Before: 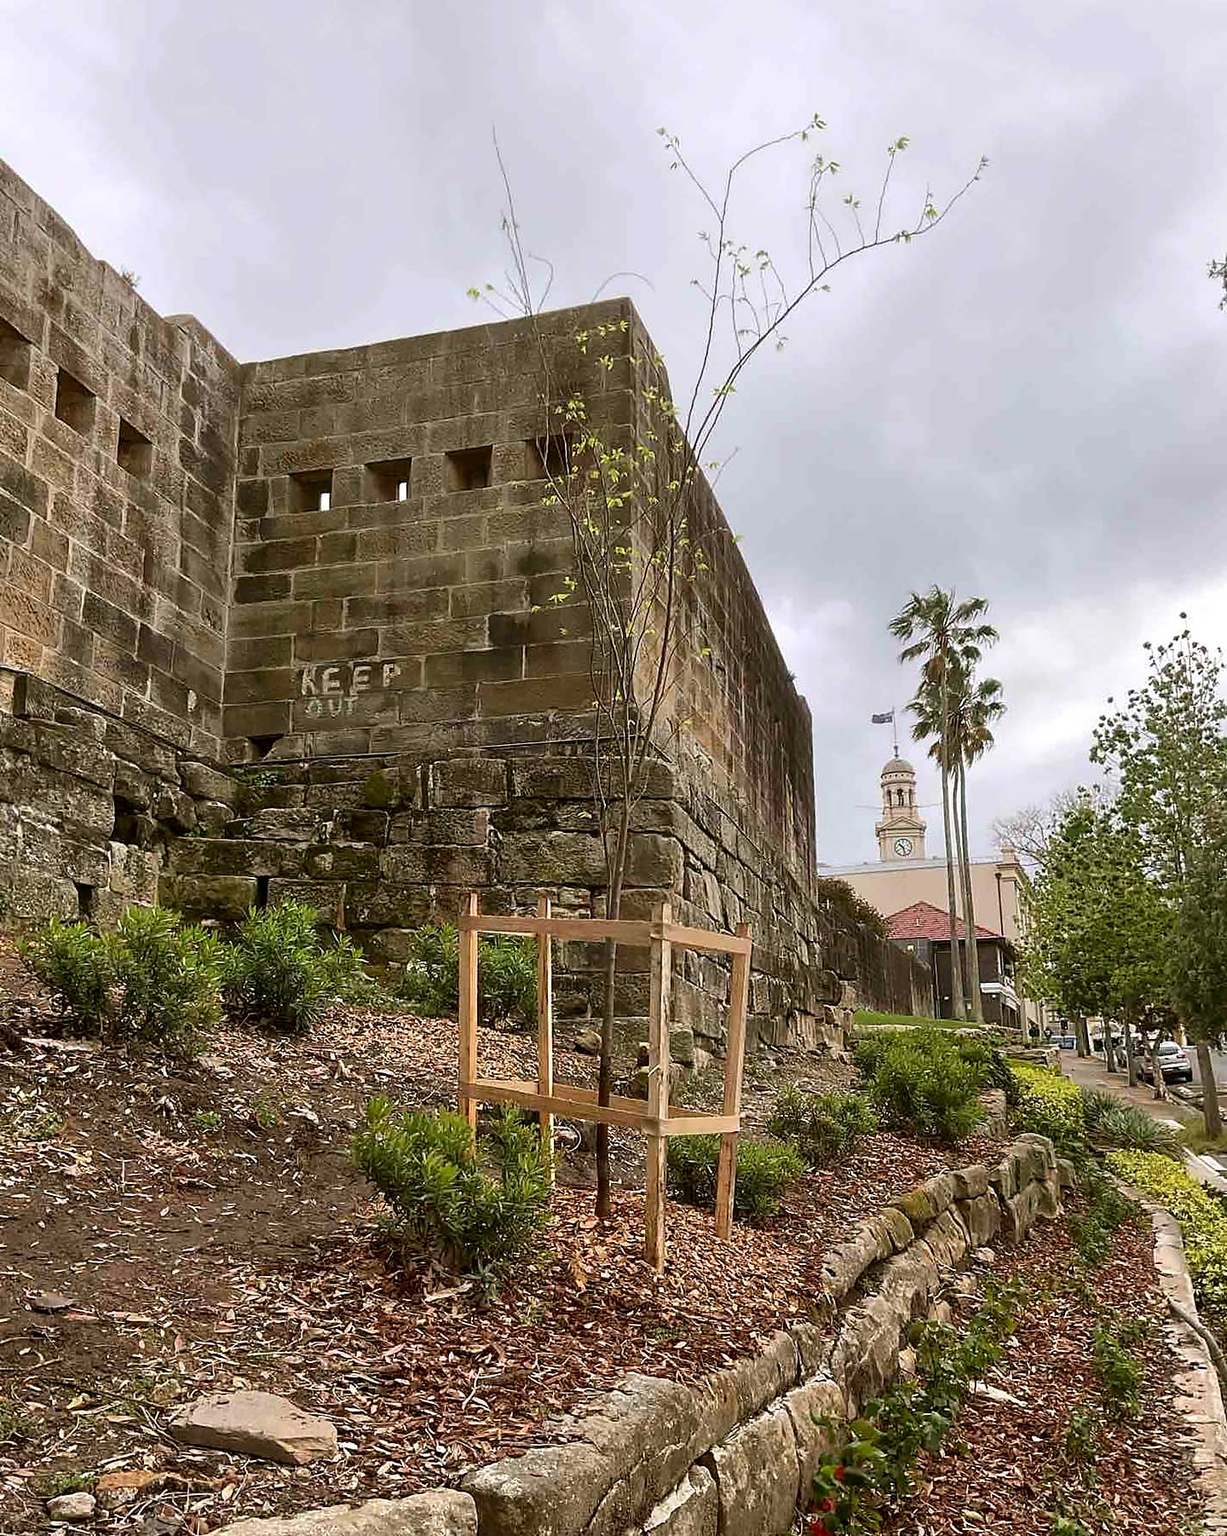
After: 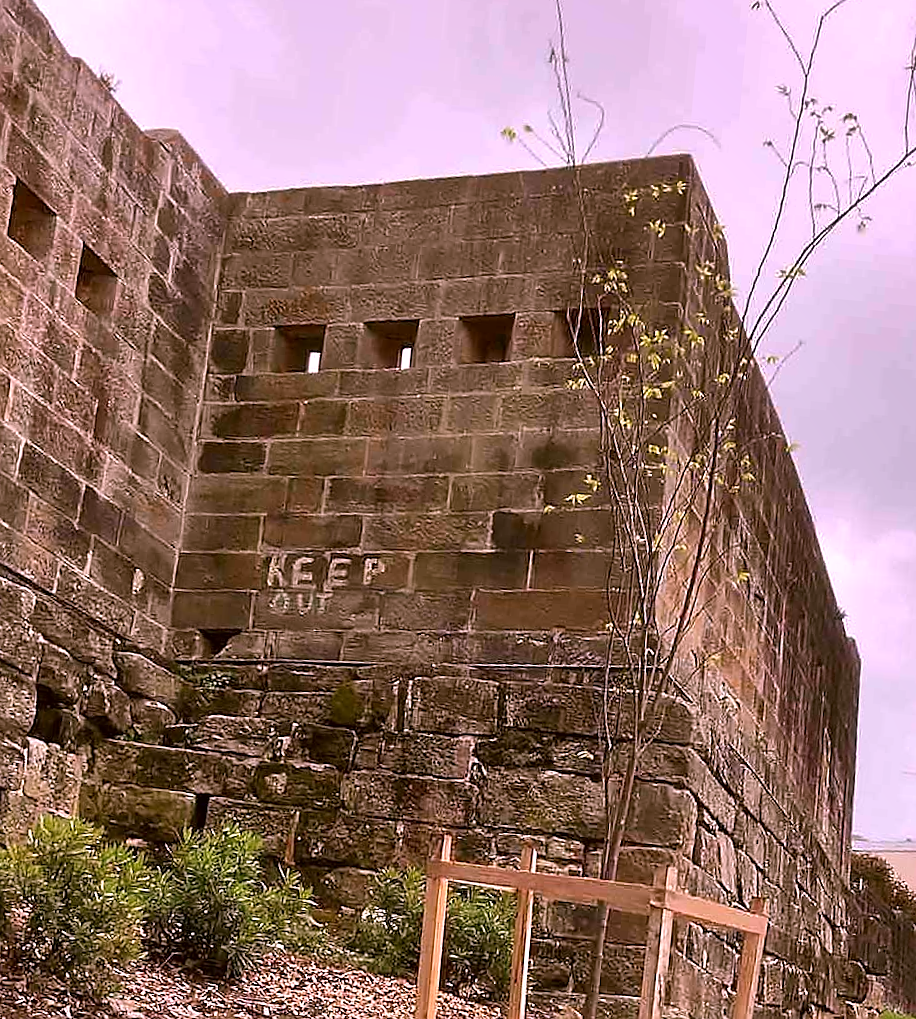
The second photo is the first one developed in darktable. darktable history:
crop and rotate: angle -4.99°, left 2.122%, top 6.945%, right 27.566%, bottom 30.519%
tone equalizer: -7 EV 0.18 EV, -6 EV 0.12 EV, -5 EV 0.08 EV, -4 EV 0.04 EV, -2 EV -0.02 EV, -1 EV -0.04 EV, +0 EV -0.06 EV, luminance estimator HSV value / RGB max
white balance: red 1.188, blue 1.11
shadows and highlights: radius 264.75, soften with gaussian
sharpen: radius 0.969, amount 0.604
color correction: highlights a* -2.73, highlights b* -2.09, shadows a* 2.41, shadows b* 2.73
